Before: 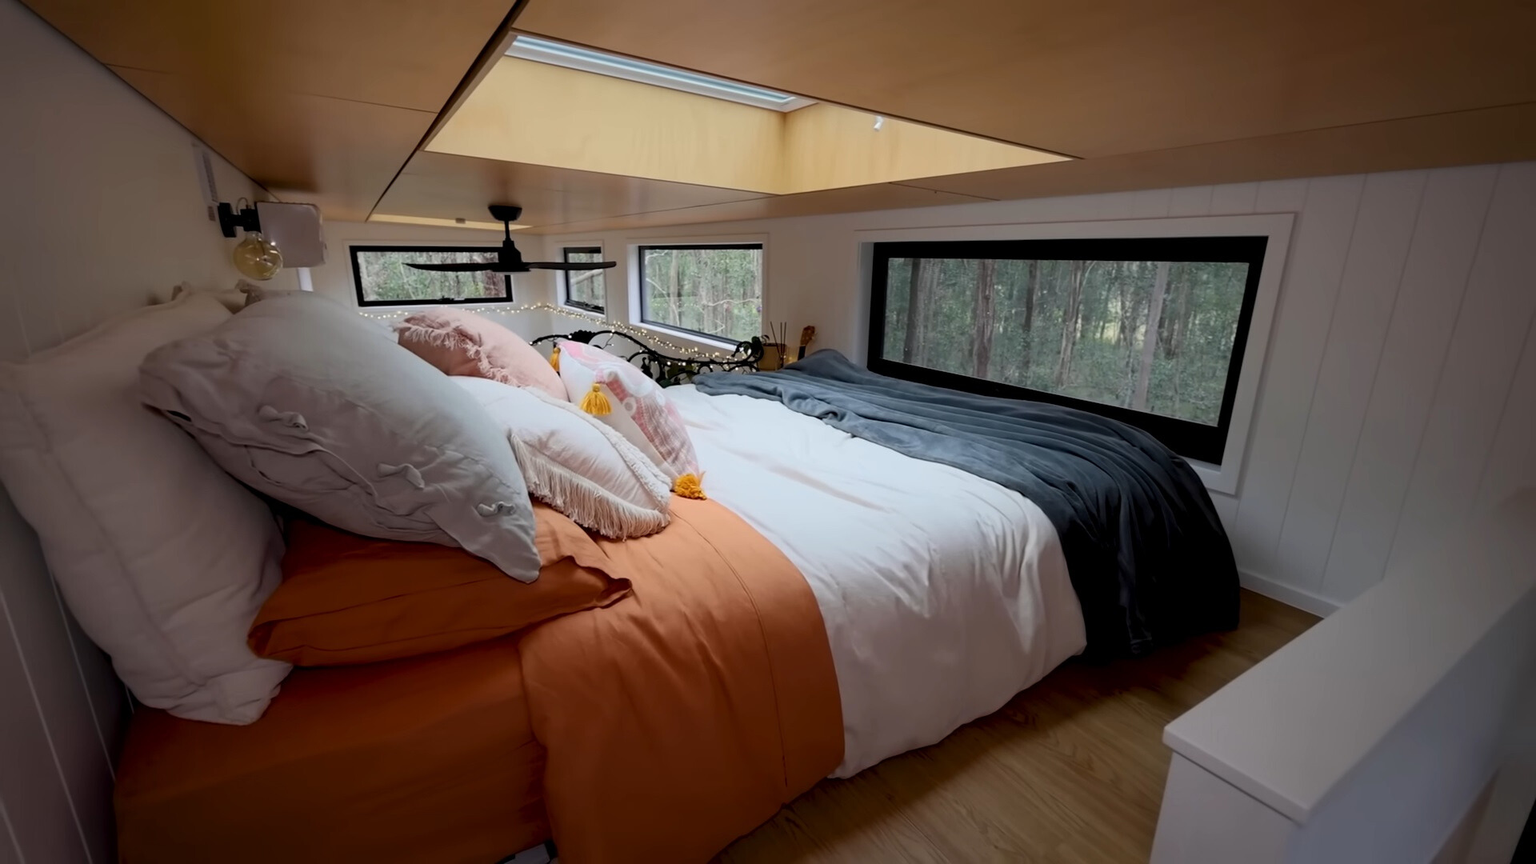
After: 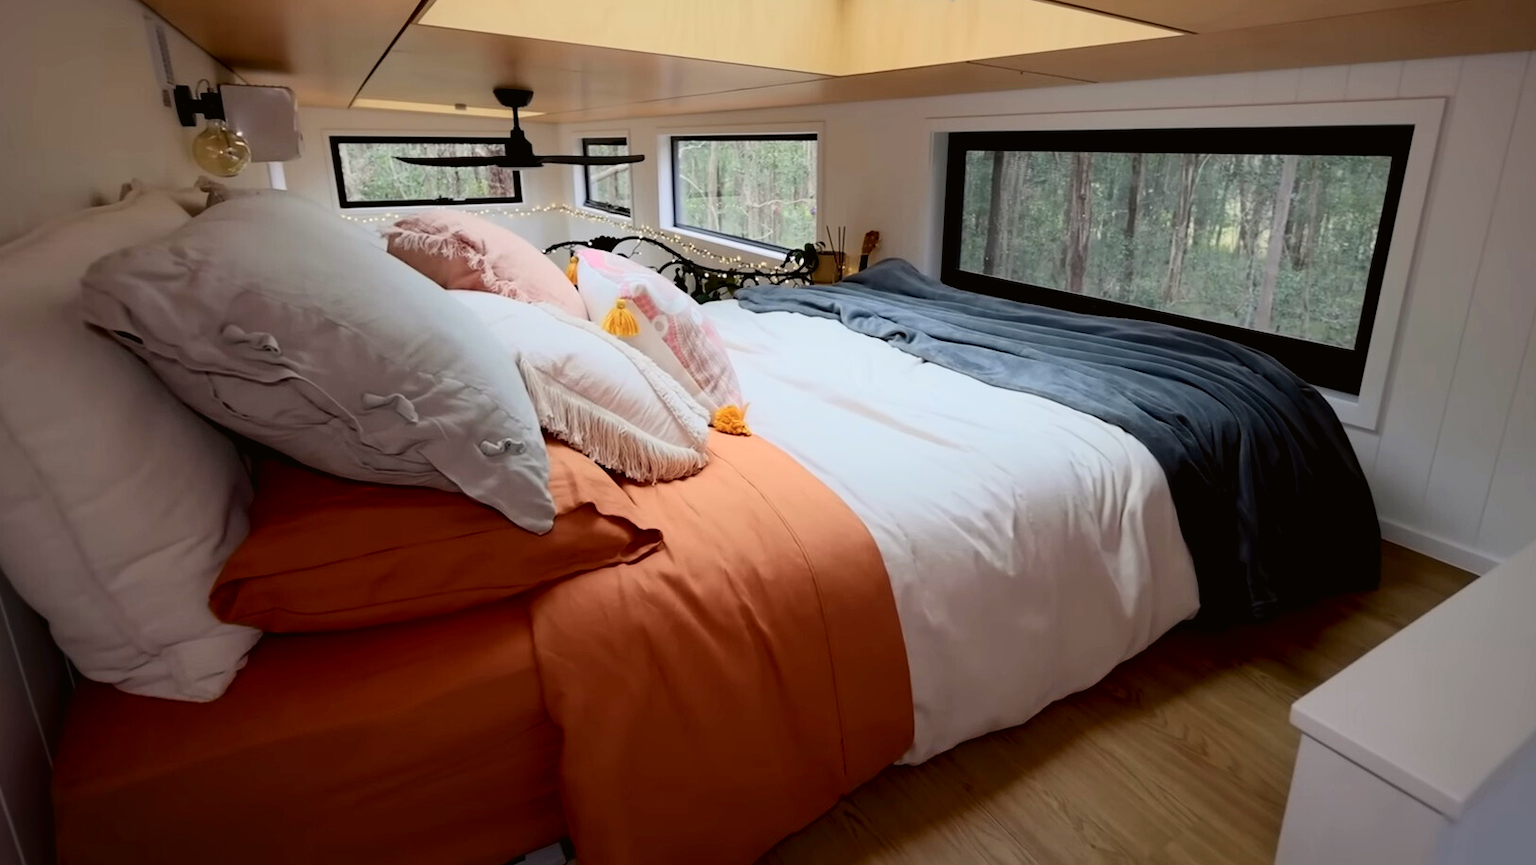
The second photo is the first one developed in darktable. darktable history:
tone curve: curves: ch0 [(0, 0.01) (0.052, 0.045) (0.136, 0.133) (0.29, 0.332) (0.453, 0.531) (0.676, 0.751) (0.89, 0.919) (1, 1)]; ch1 [(0, 0) (0.094, 0.081) (0.285, 0.299) (0.385, 0.403) (0.446, 0.443) (0.495, 0.496) (0.544, 0.552) (0.589, 0.612) (0.722, 0.728) (1, 1)]; ch2 [(0, 0) (0.257, 0.217) (0.43, 0.421) (0.498, 0.507) (0.531, 0.544) (0.56, 0.579) (0.625, 0.642) (1, 1)], color space Lab, independent channels, preserve colors none
crop and rotate: left 4.617%, top 15.106%, right 10.668%
